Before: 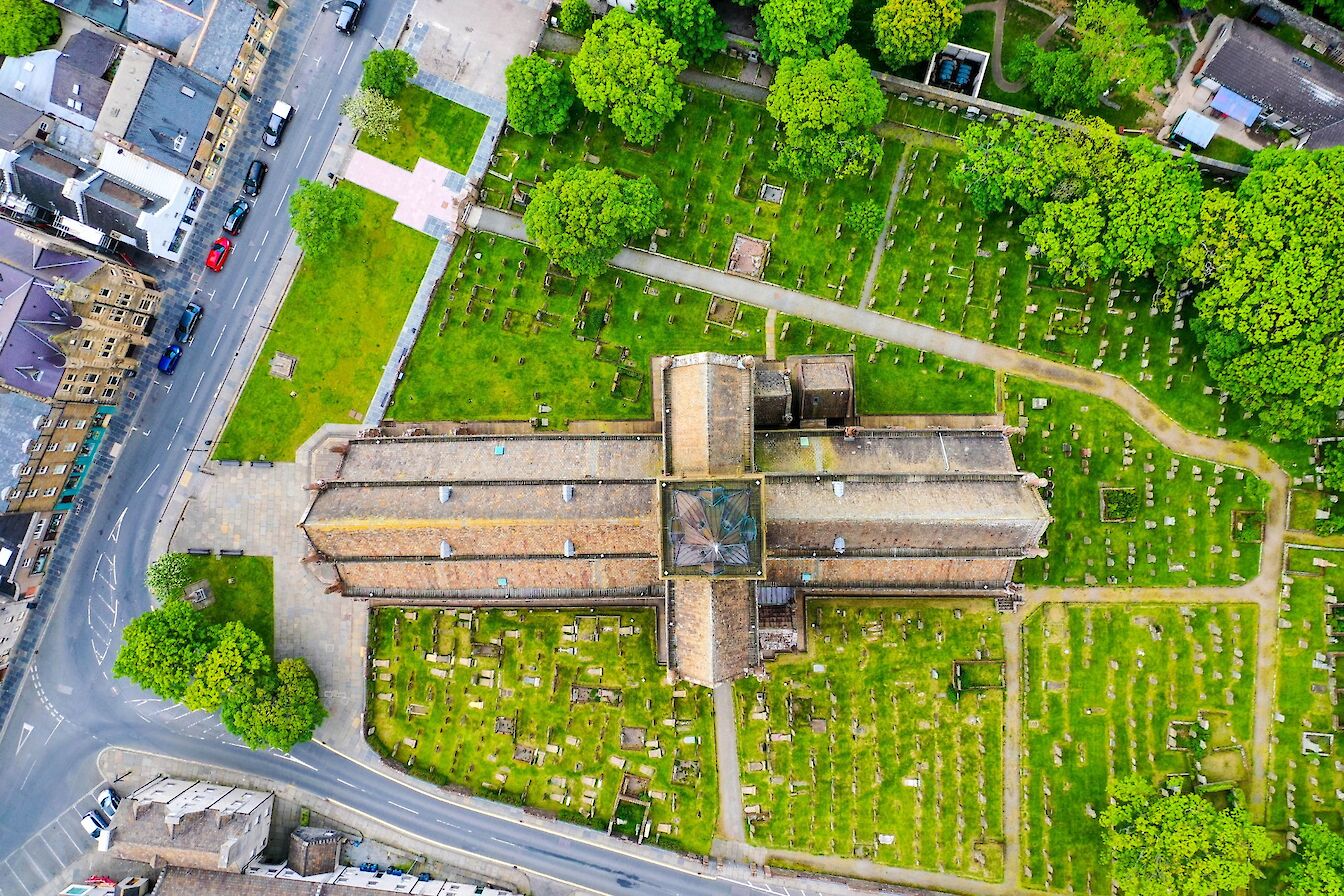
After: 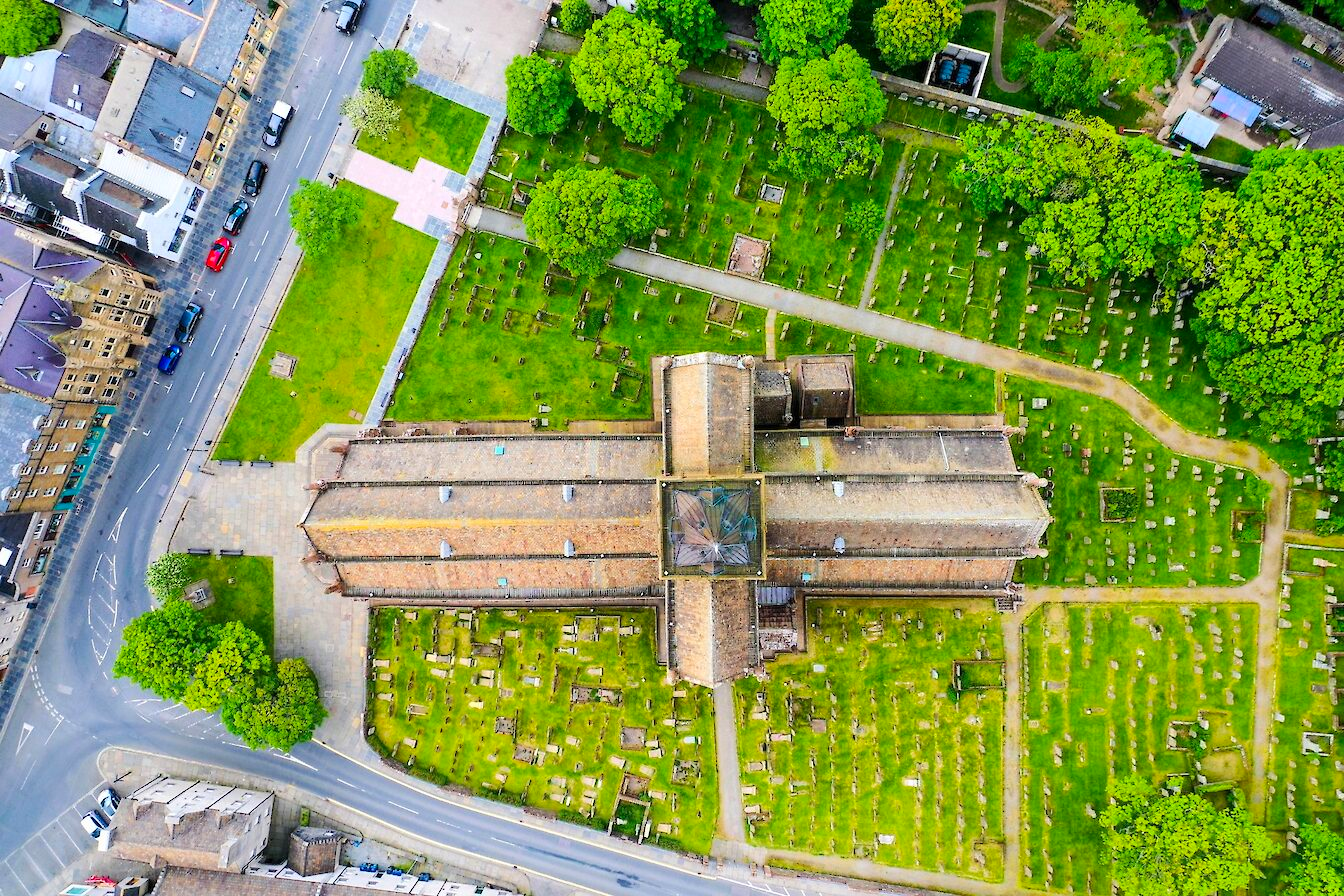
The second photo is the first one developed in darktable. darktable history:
contrast brightness saturation: contrast 0.036, saturation 0.163
shadows and highlights: highlights 70.46, soften with gaussian
